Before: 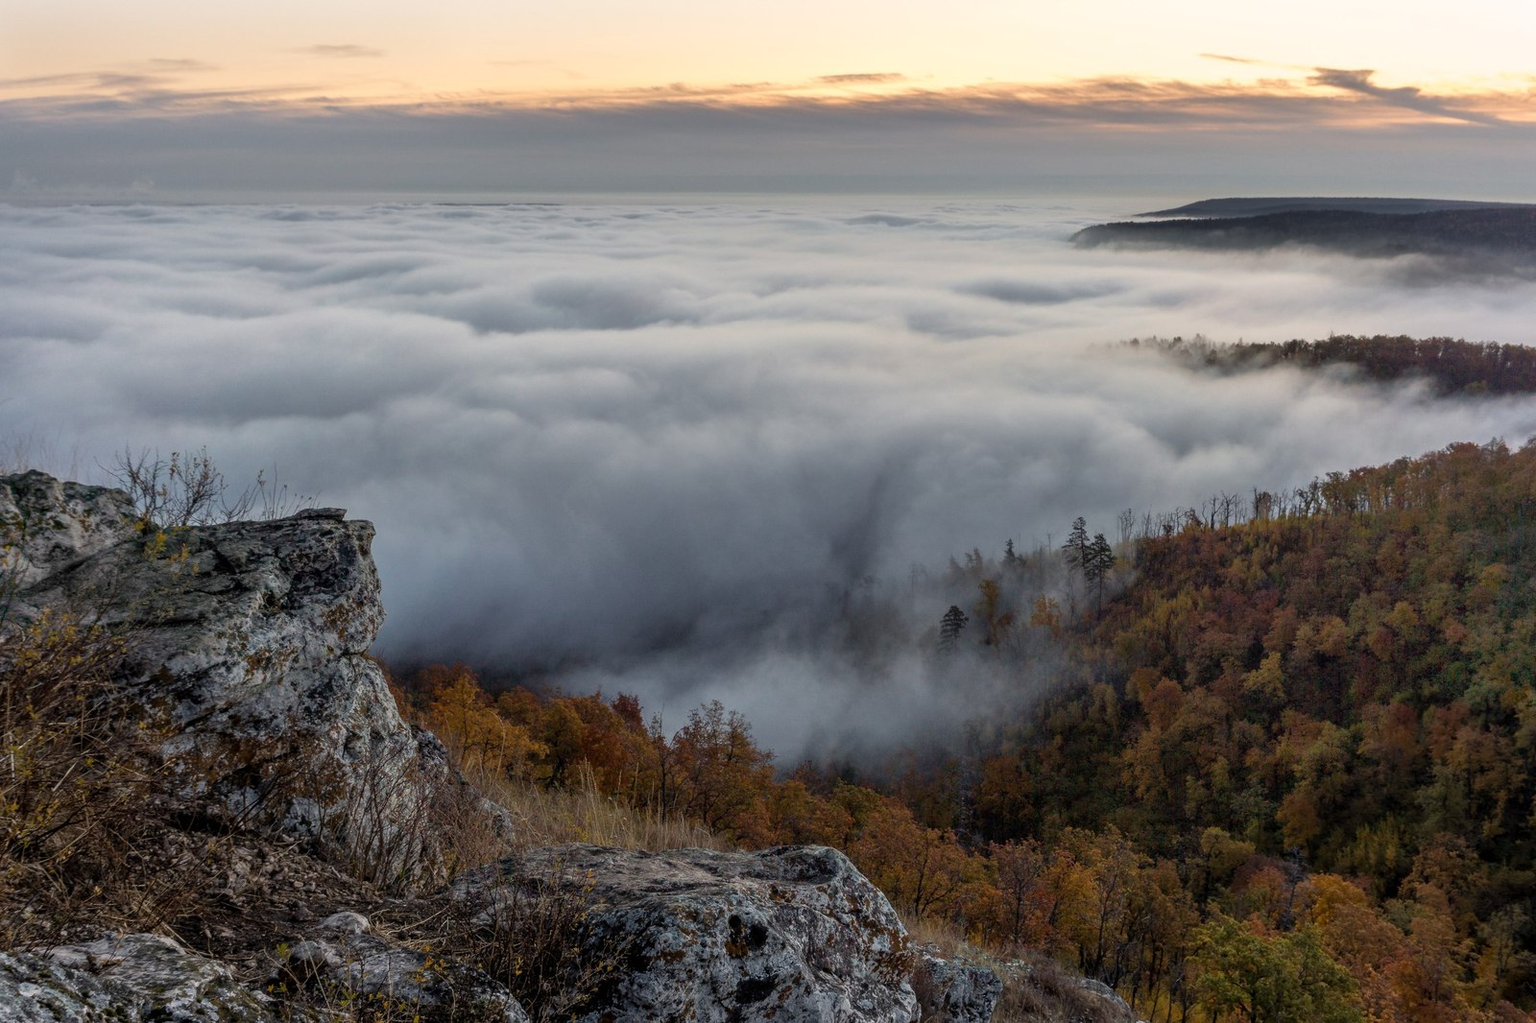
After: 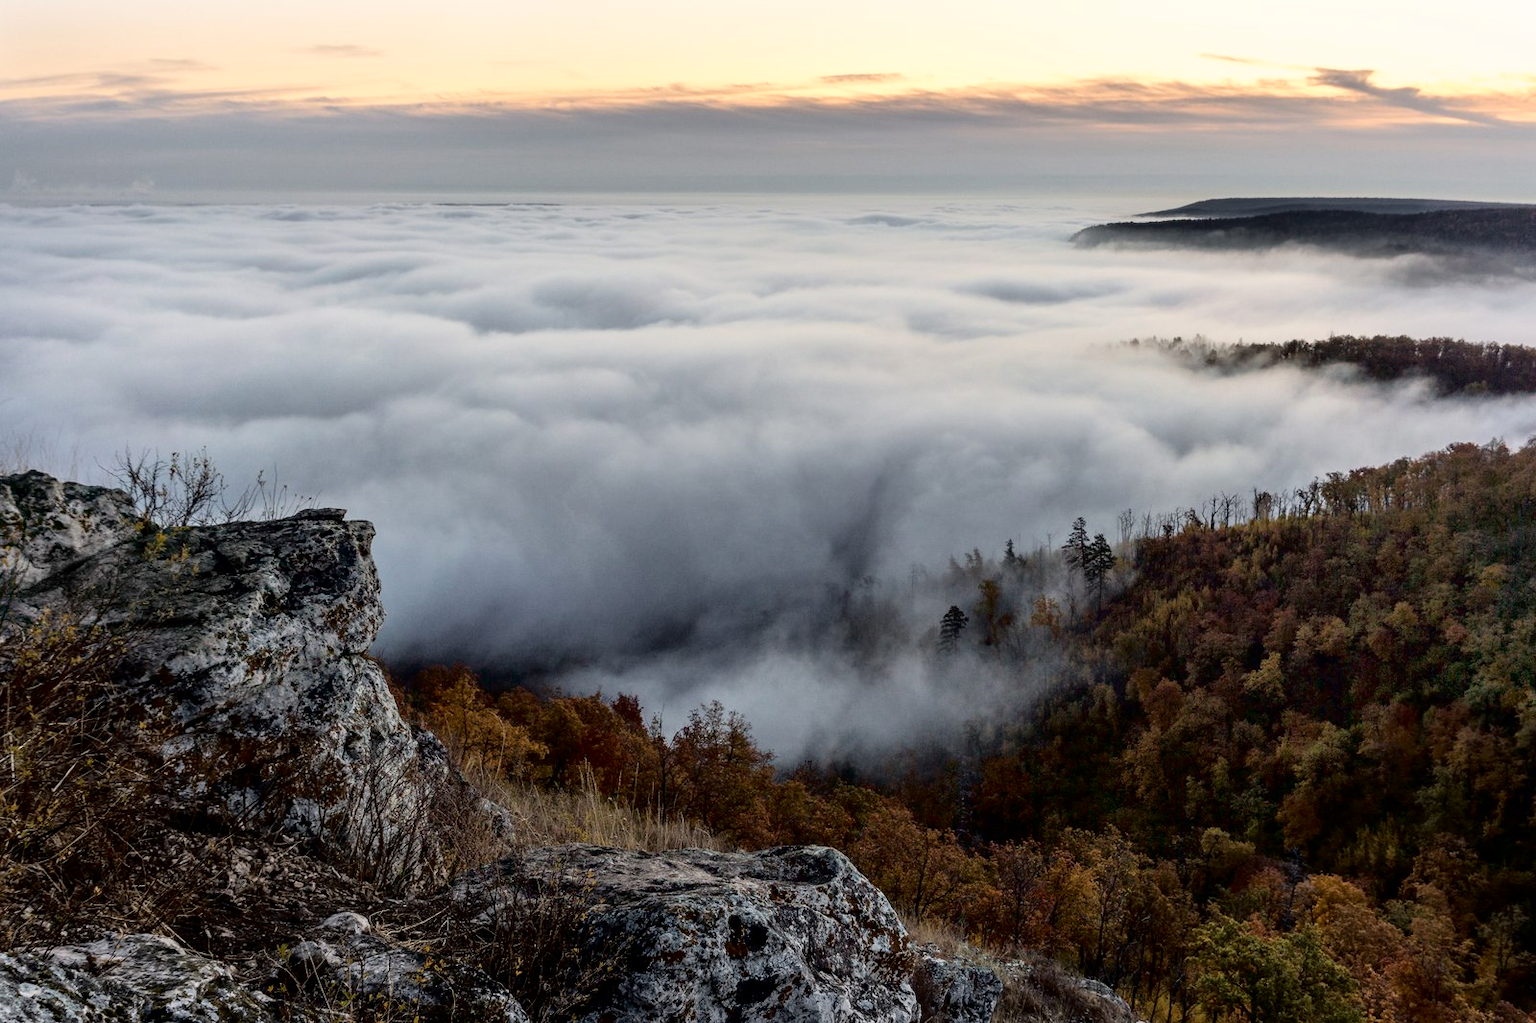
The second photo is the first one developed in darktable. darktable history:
tone curve: curves: ch0 [(0, 0) (0.003, 0) (0.011, 0.002) (0.025, 0.004) (0.044, 0.007) (0.069, 0.015) (0.1, 0.025) (0.136, 0.04) (0.177, 0.09) (0.224, 0.152) (0.277, 0.239) (0.335, 0.335) (0.399, 0.43) (0.468, 0.524) (0.543, 0.621) (0.623, 0.712) (0.709, 0.792) (0.801, 0.871) (0.898, 0.951) (1, 1)], color space Lab, independent channels, preserve colors none
